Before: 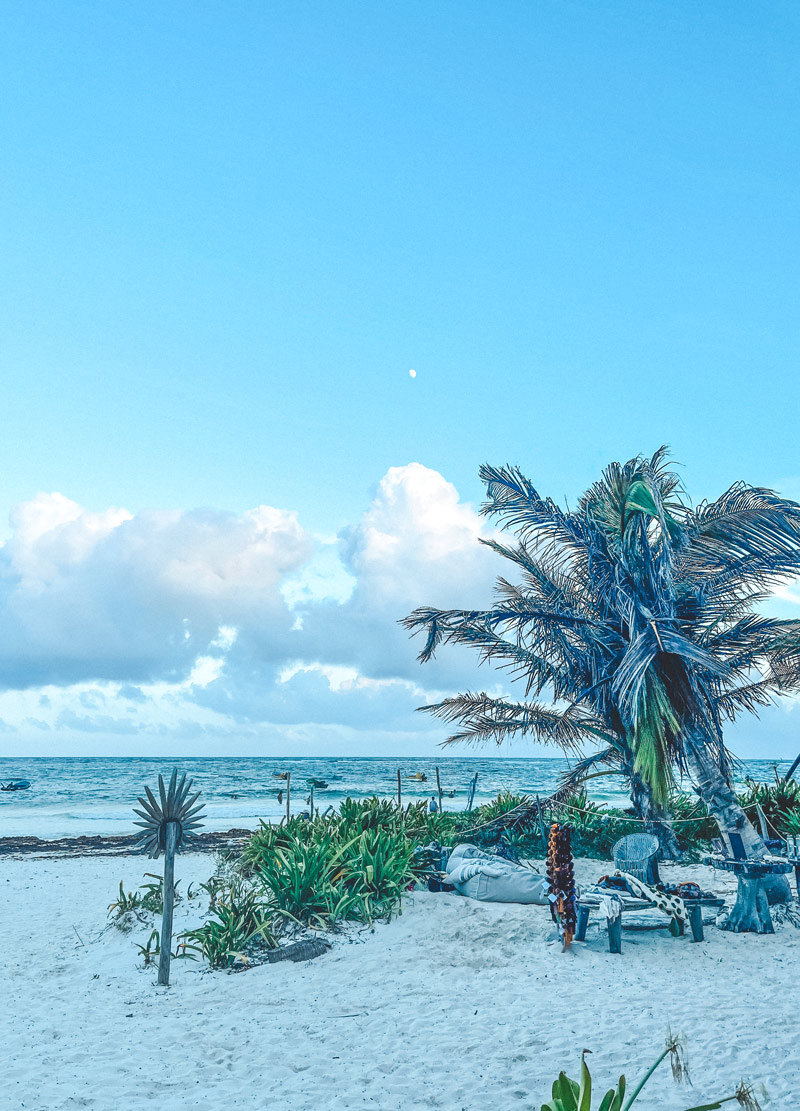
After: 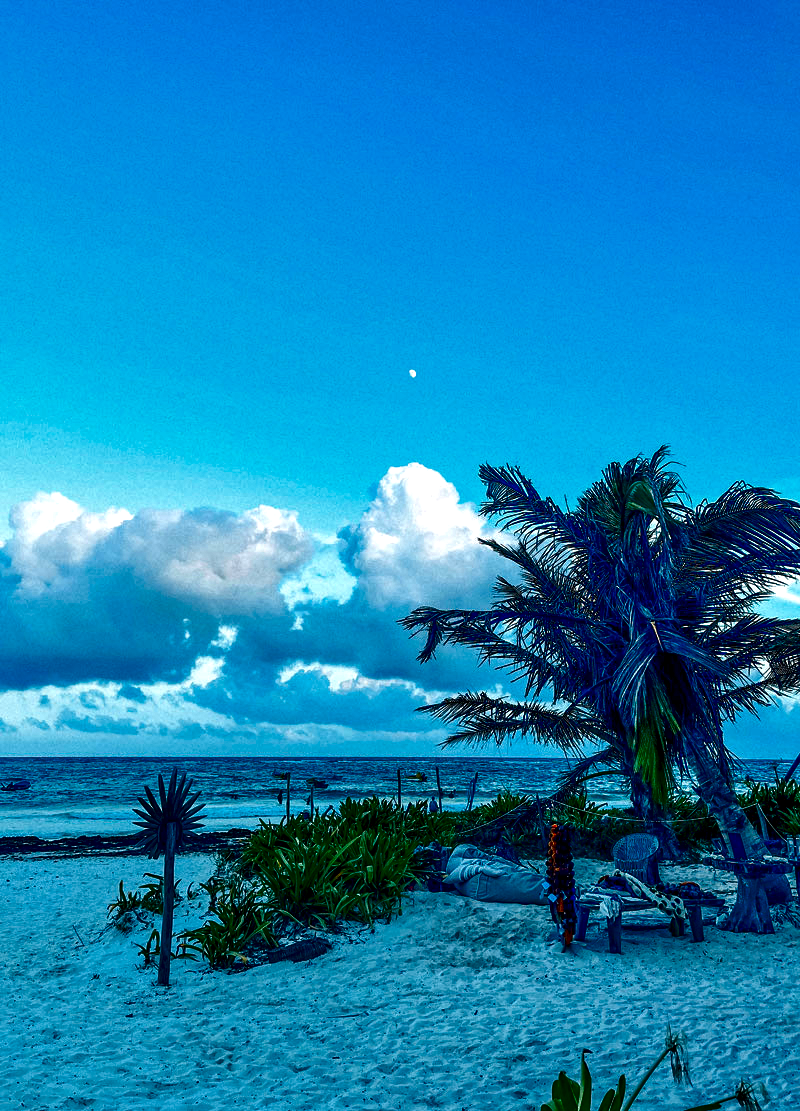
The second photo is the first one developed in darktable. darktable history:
local contrast: highlights 123%, shadows 126%, detail 140%, midtone range 0.254
contrast brightness saturation: brightness -1, saturation 1
white balance: emerald 1
